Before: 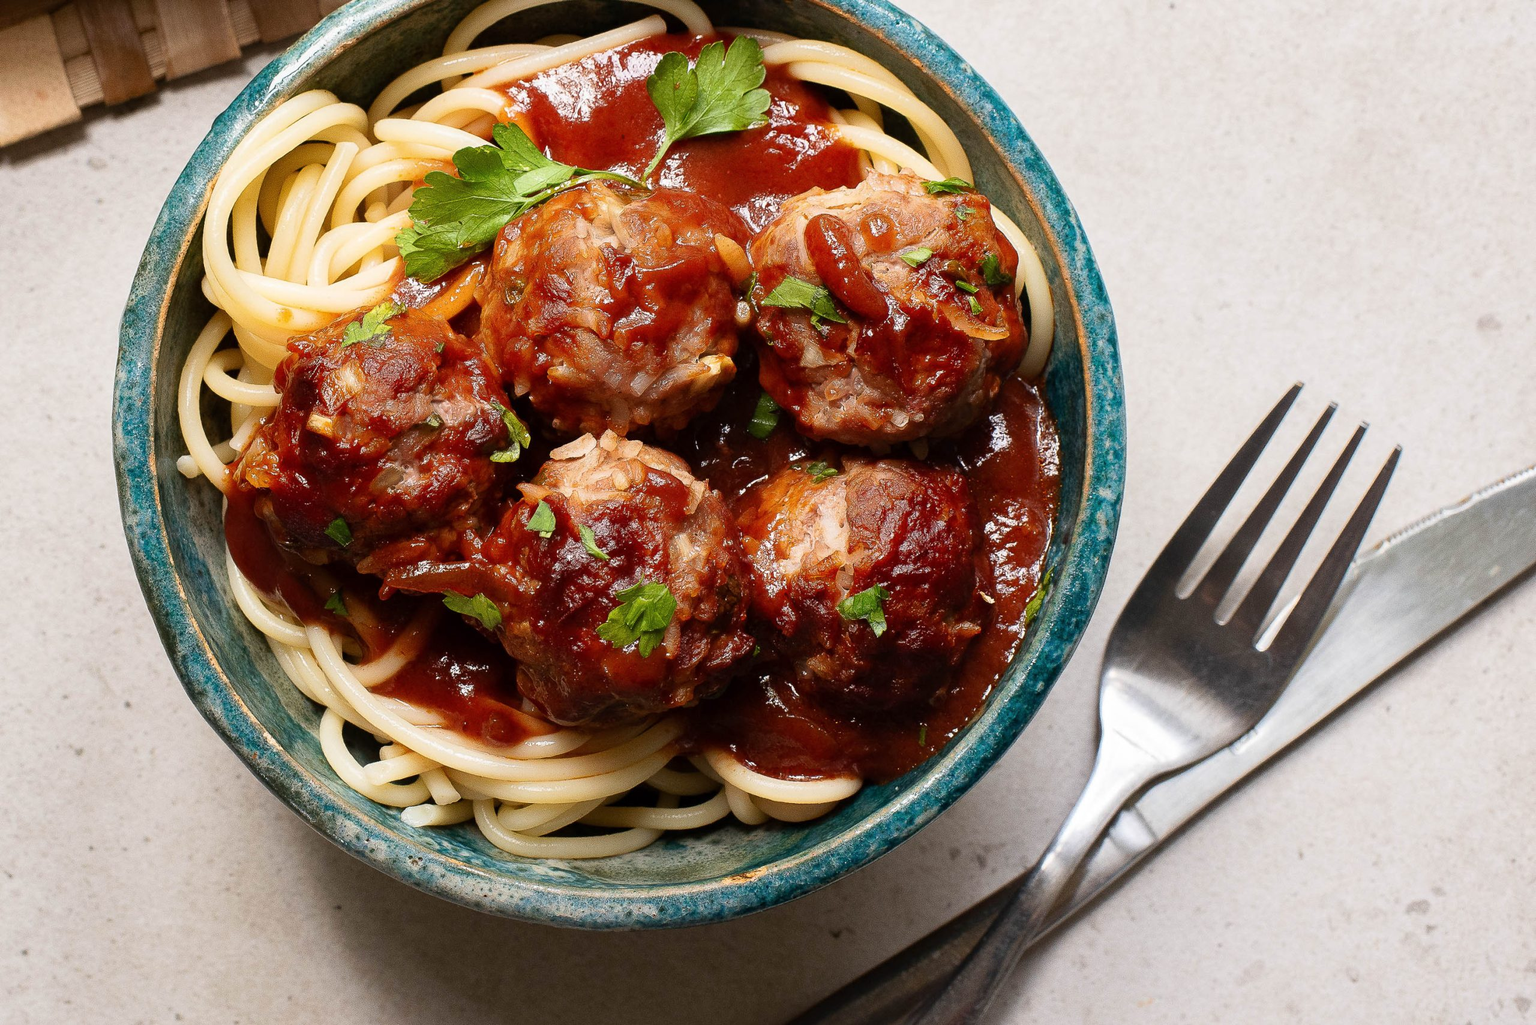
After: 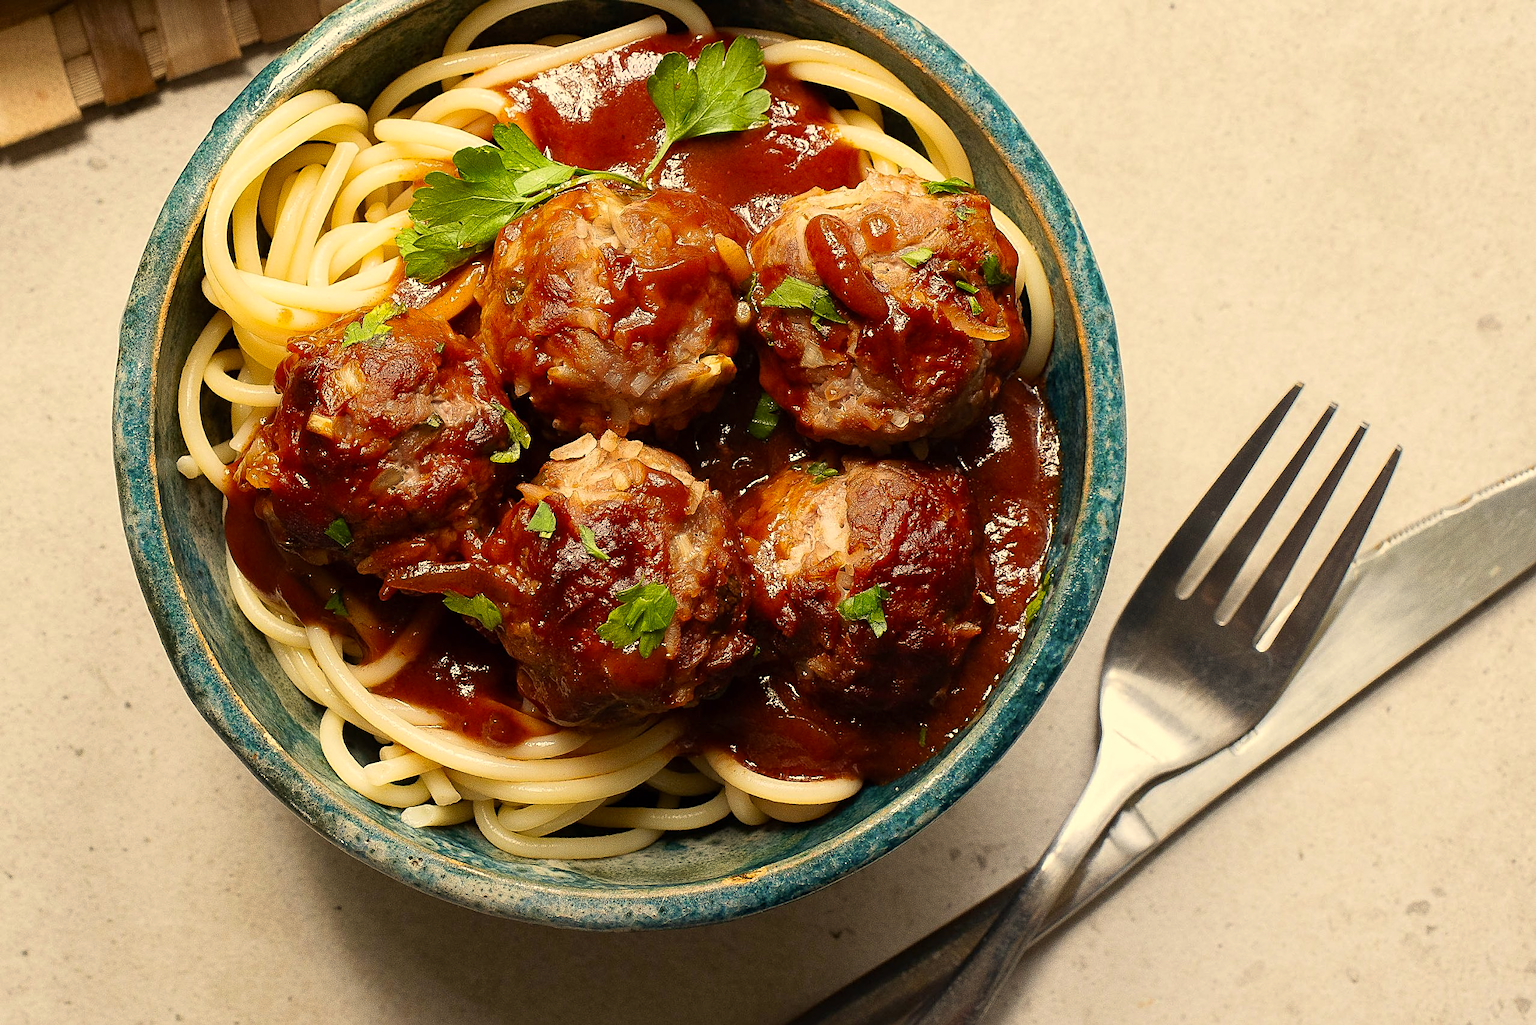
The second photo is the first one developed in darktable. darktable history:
sharpen: on, module defaults
tone equalizer: on, module defaults
color correction: highlights a* 2.62, highlights b* 23.09
